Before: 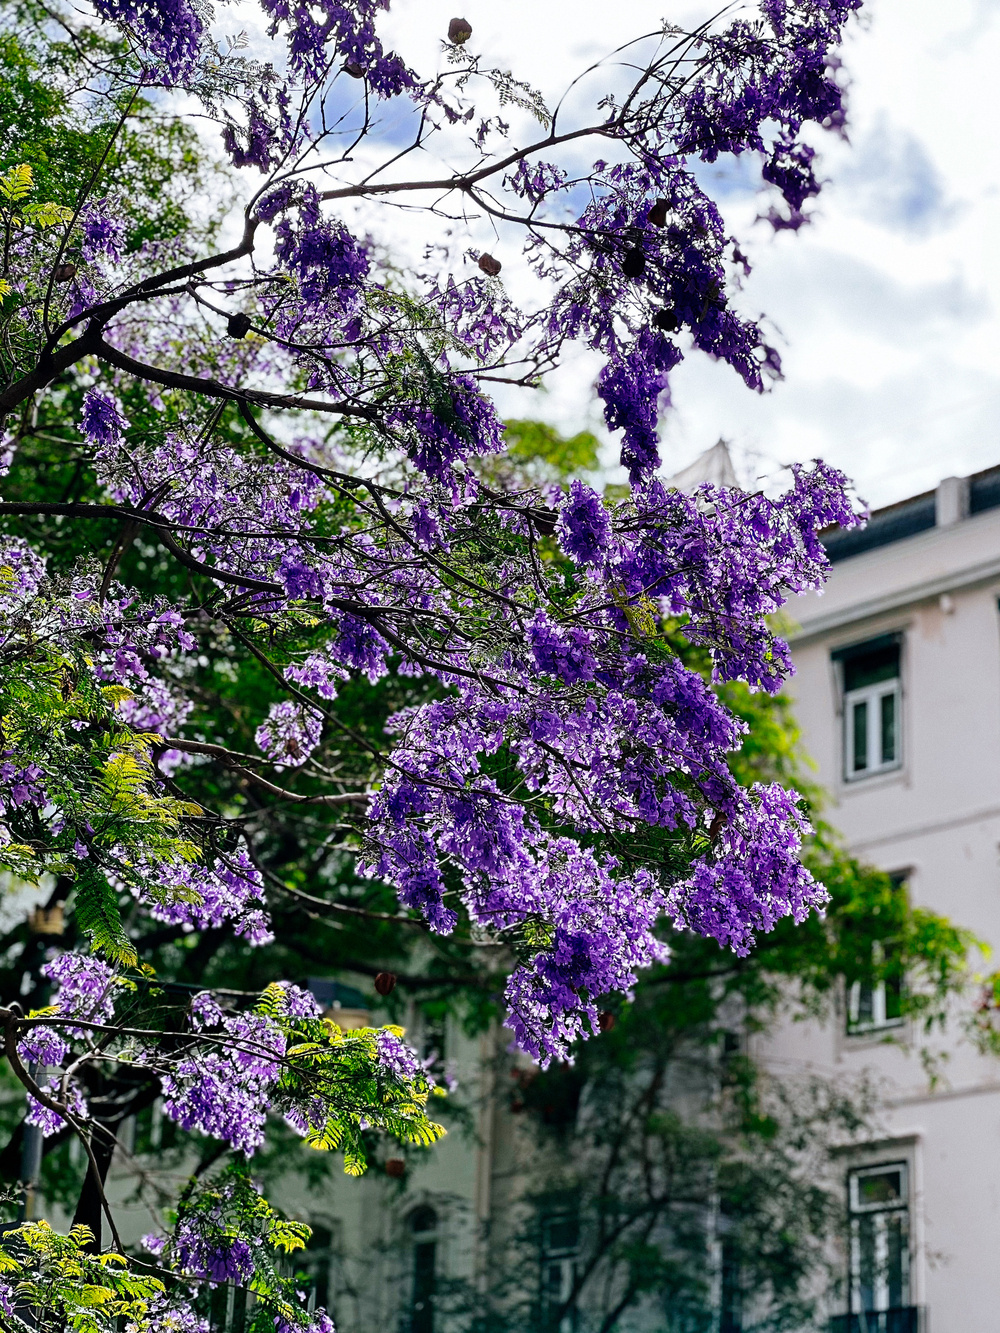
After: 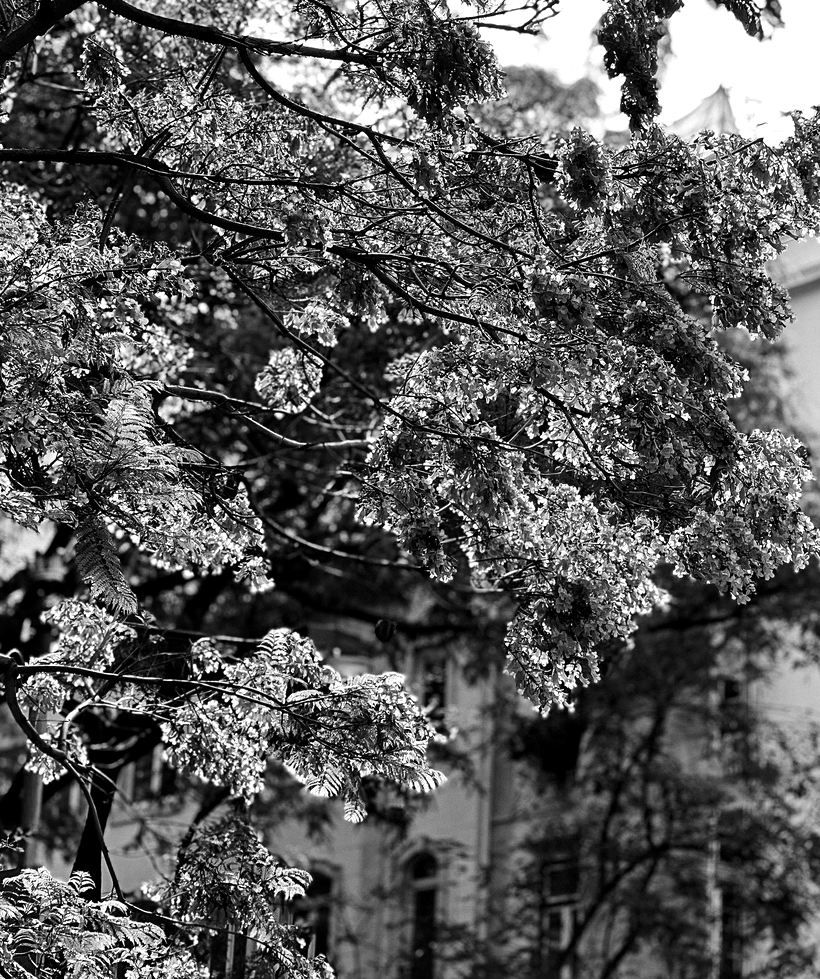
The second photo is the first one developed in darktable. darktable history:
tone equalizer: -8 EV -0.417 EV, -7 EV -0.389 EV, -6 EV -0.333 EV, -5 EV -0.222 EV, -3 EV 0.222 EV, -2 EV 0.333 EV, -1 EV 0.389 EV, +0 EV 0.417 EV, edges refinement/feathering 500, mask exposure compensation -1.57 EV, preserve details no
local contrast: mode bilateral grid, contrast 20, coarseness 50, detail 120%, midtone range 0.2
monochrome: on, module defaults
crop: top 26.531%, right 17.959%
